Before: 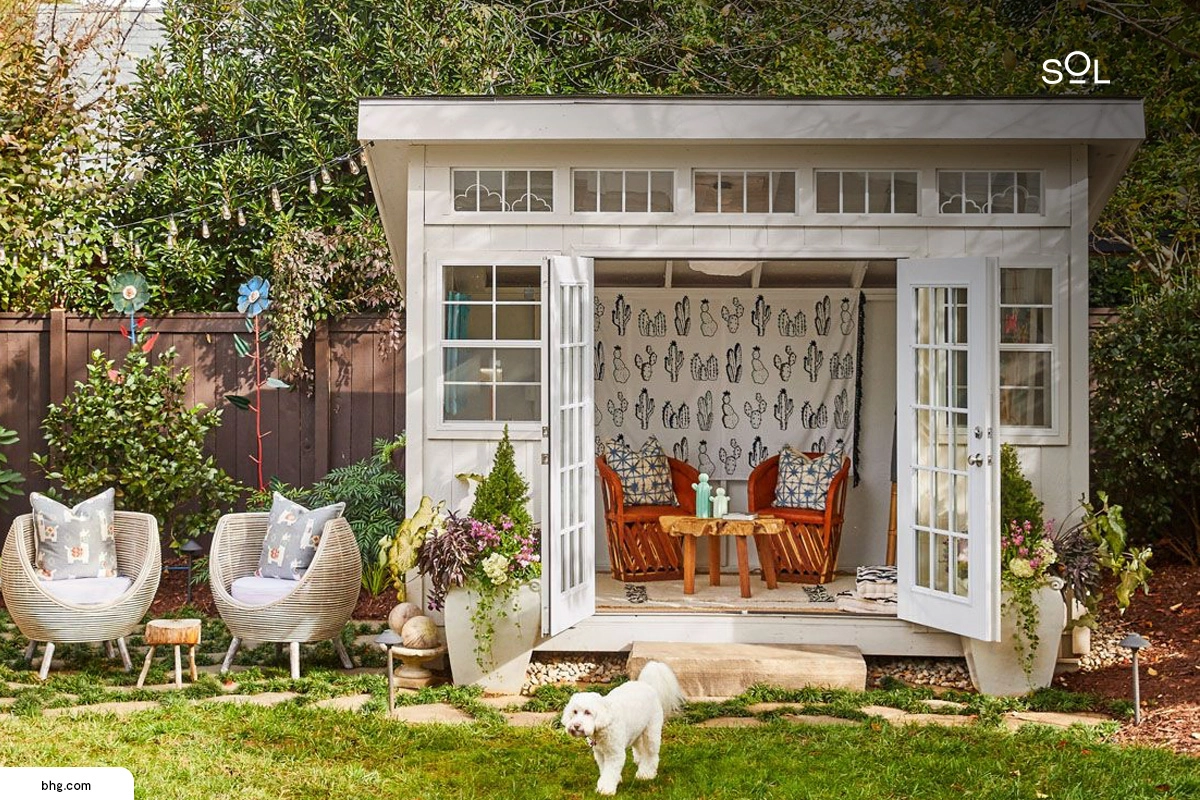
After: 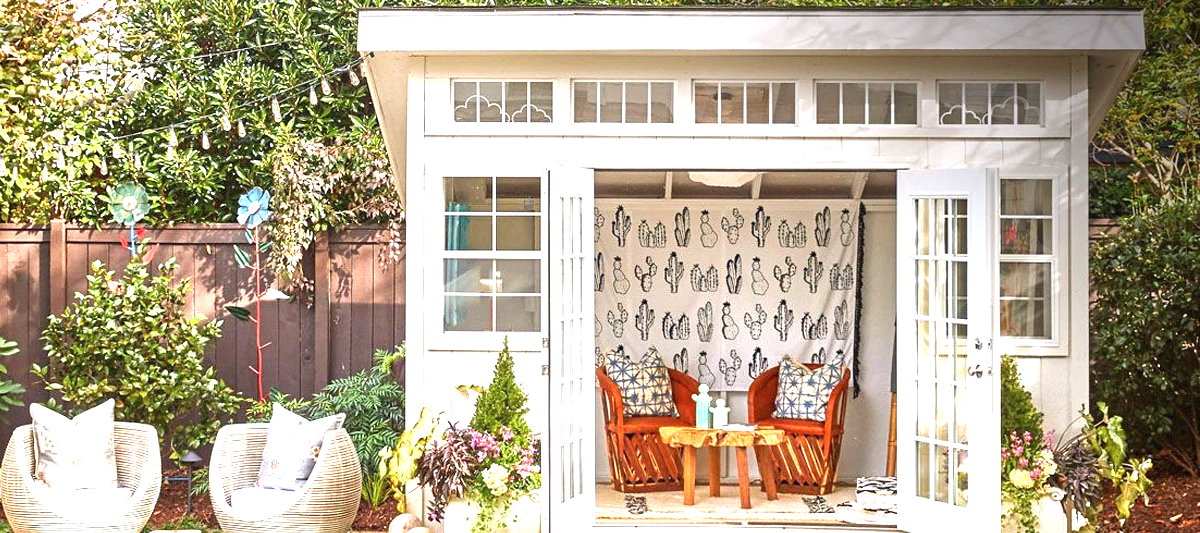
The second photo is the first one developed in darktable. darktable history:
white balance: red 1.004, blue 1.024
exposure: black level correction 0, exposure 1.3 EV, compensate highlight preservation false
crop: top 11.166%, bottom 22.168%
color balance: output saturation 98.5%
